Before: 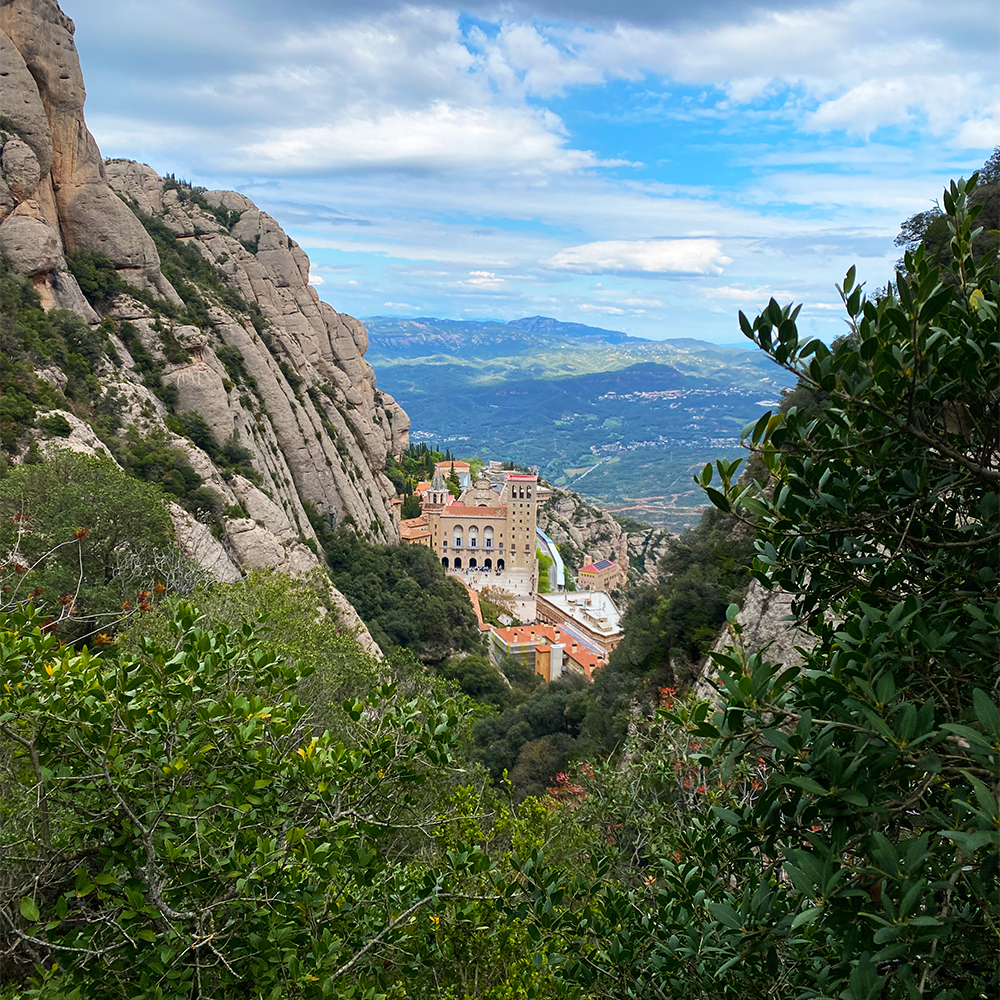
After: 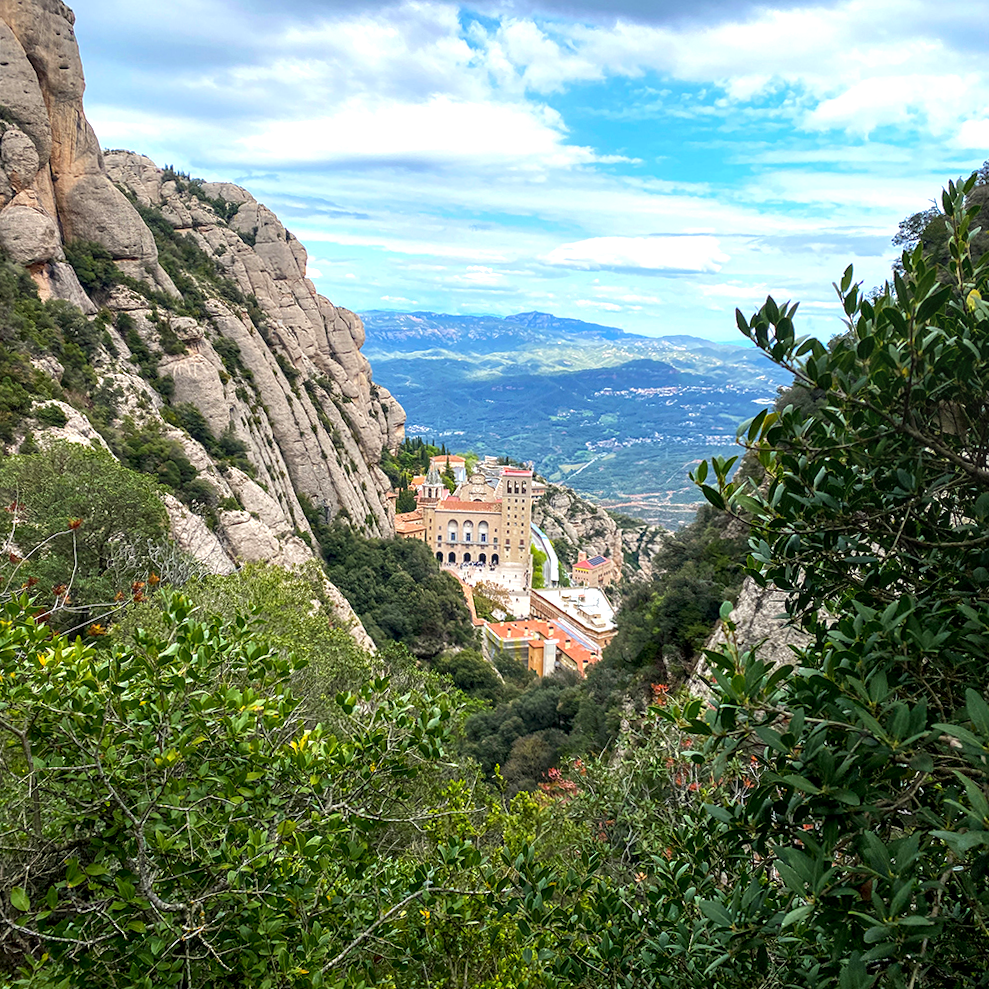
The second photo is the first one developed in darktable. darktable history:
local contrast: on, module defaults
exposure: black level correction 0.001, exposure 0.5 EV, compensate exposure bias true, compensate highlight preservation false
crop and rotate: angle -0.626°
